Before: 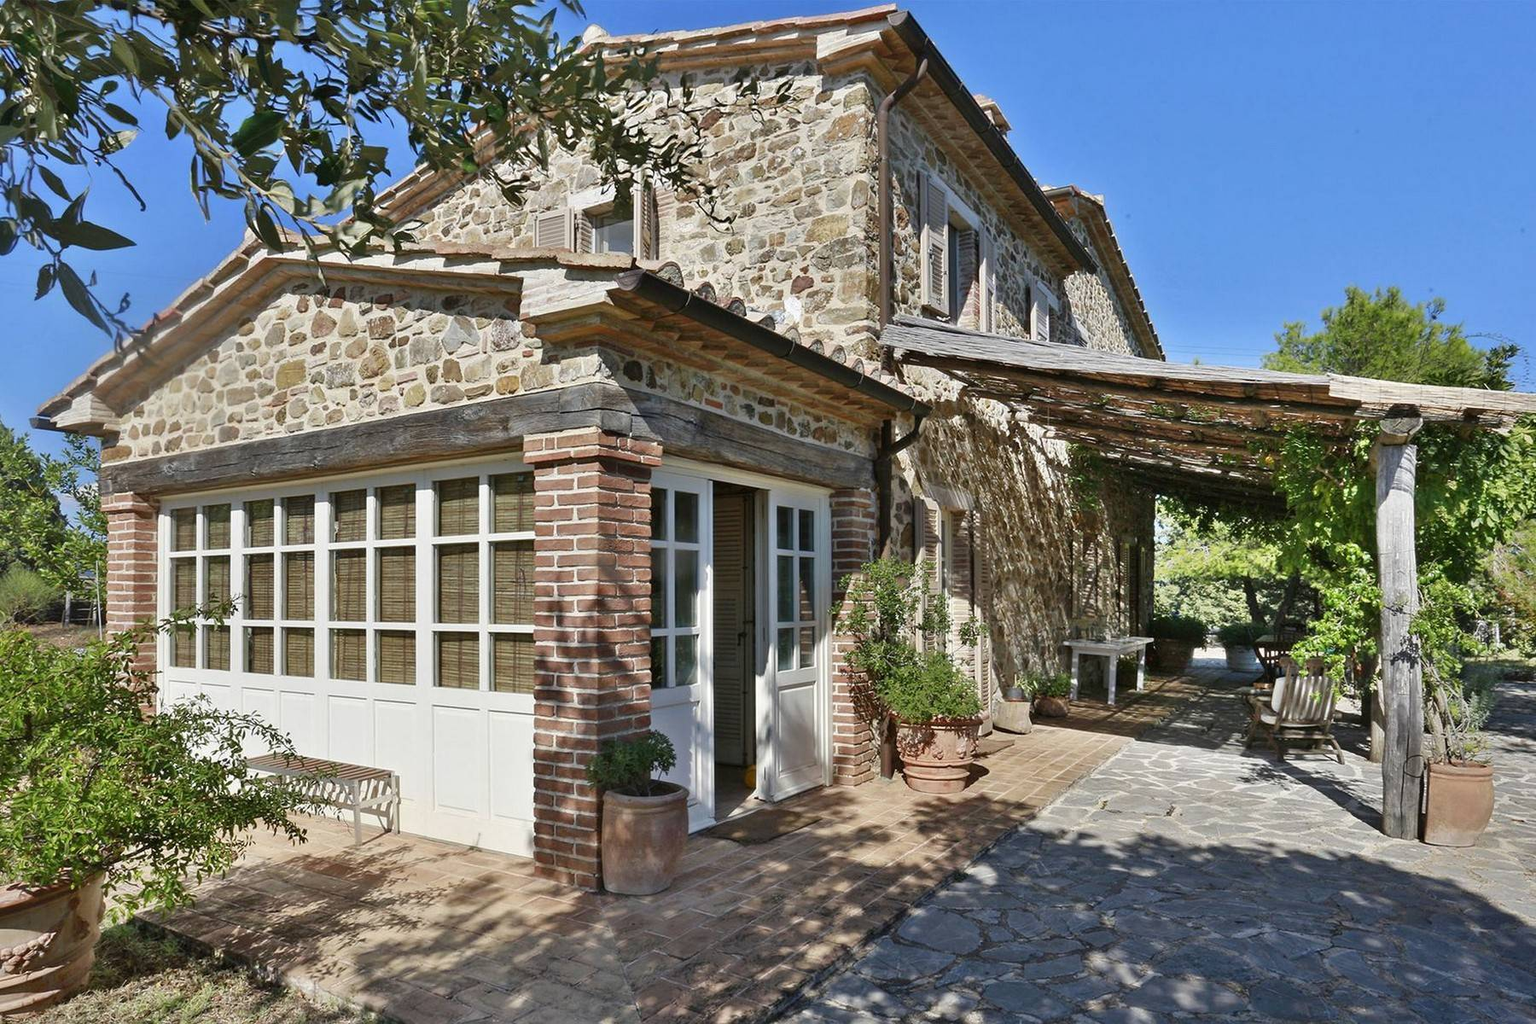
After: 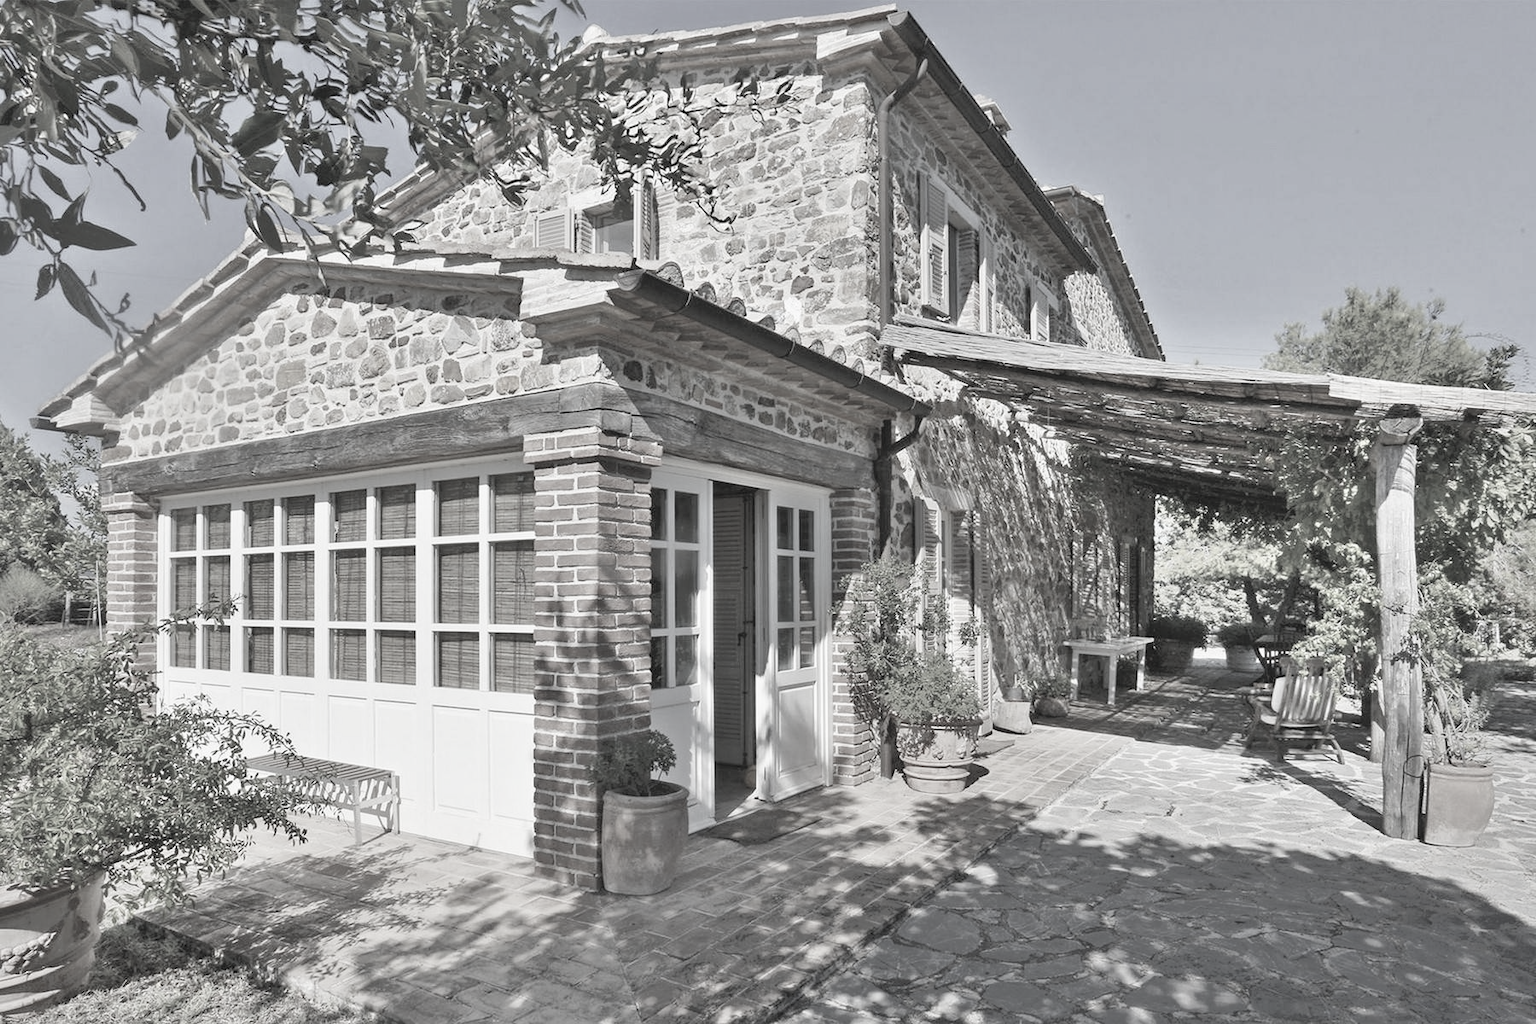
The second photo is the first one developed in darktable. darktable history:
tone curve: curves: ch0 [(0, 0) (0.003, 0.013) (0.011, 0.017) (0.025, 0.035) (0.044, 0.093) (0.069, 0.146) (0.1, 0.179) (0.136, 0.243) (0.177, 0.294) (0.224, 0.332) (0.277, 0.412) (0.335, 0.454) (0.399, 0.531) (0.468, 0.611) (0.543, 0.669) (0.623, 0.738) (0.709, 0.823) (0.801, 0.881) (0.898, 0.951) (1, 1)], color space Lab, independent channels, preserve colors none
color correction: highlights b* -0.049, saturation 0.165
contrast brightness saturation: contrast -0.048, saturation -0.416
